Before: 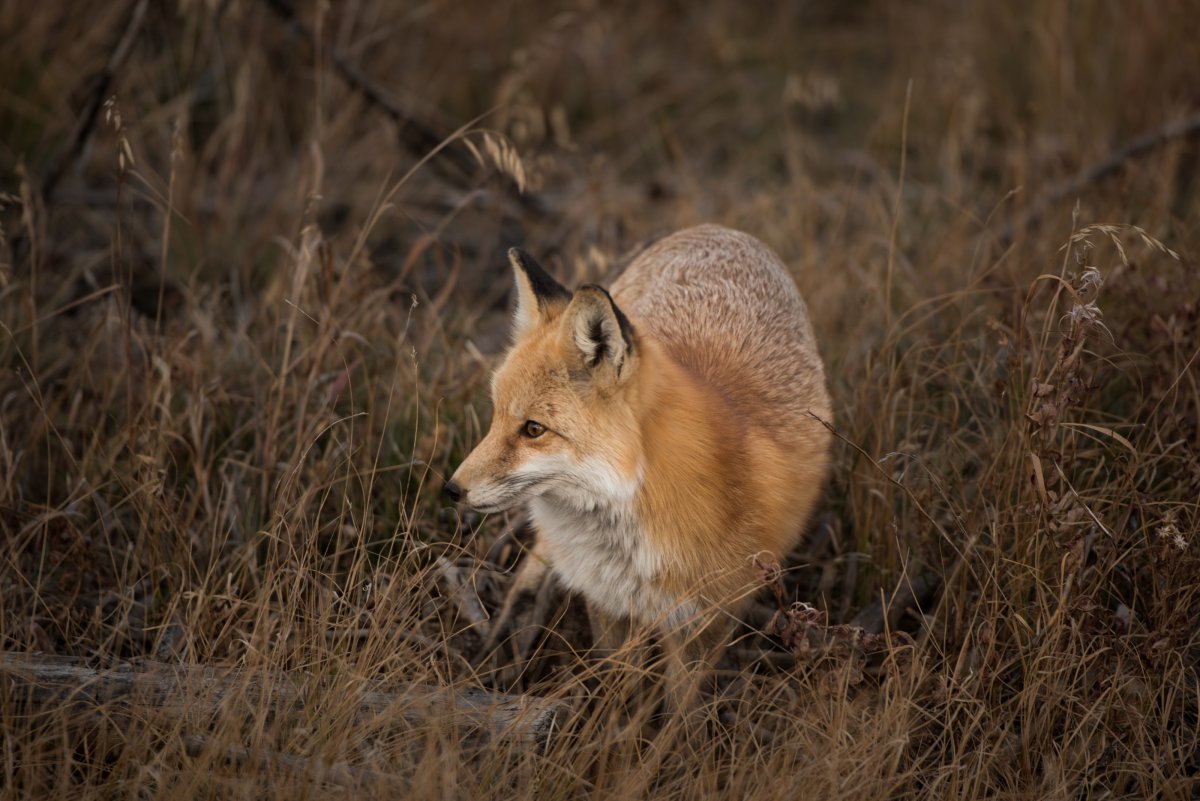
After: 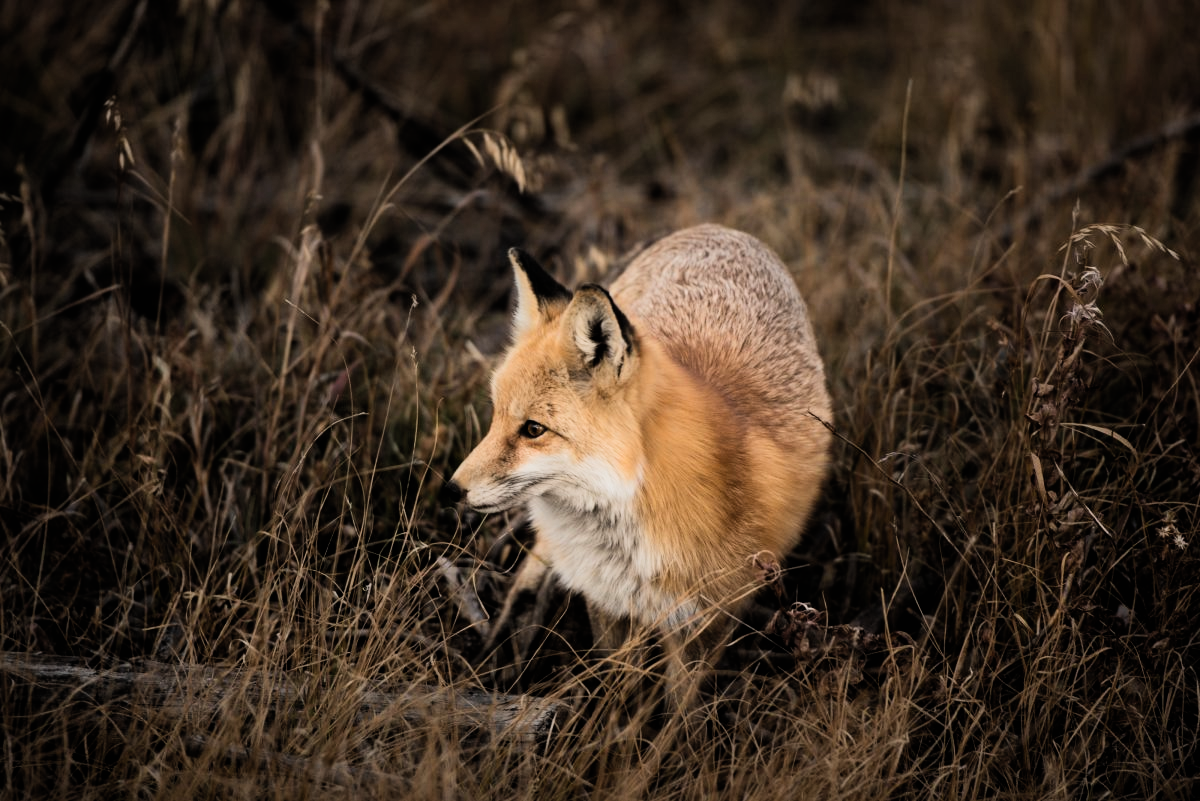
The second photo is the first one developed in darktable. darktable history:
vignetting: fall-off start 100.76%
contrast brightness saturation: contrast 0.203, brightness 0.142, saturation 0.139
filmic rgb: black relative exposure -5.07 EV, white relative exposure 3.96 EV, hardness 2.9, contrast 1.3, highlights saturation mix -30.51%
